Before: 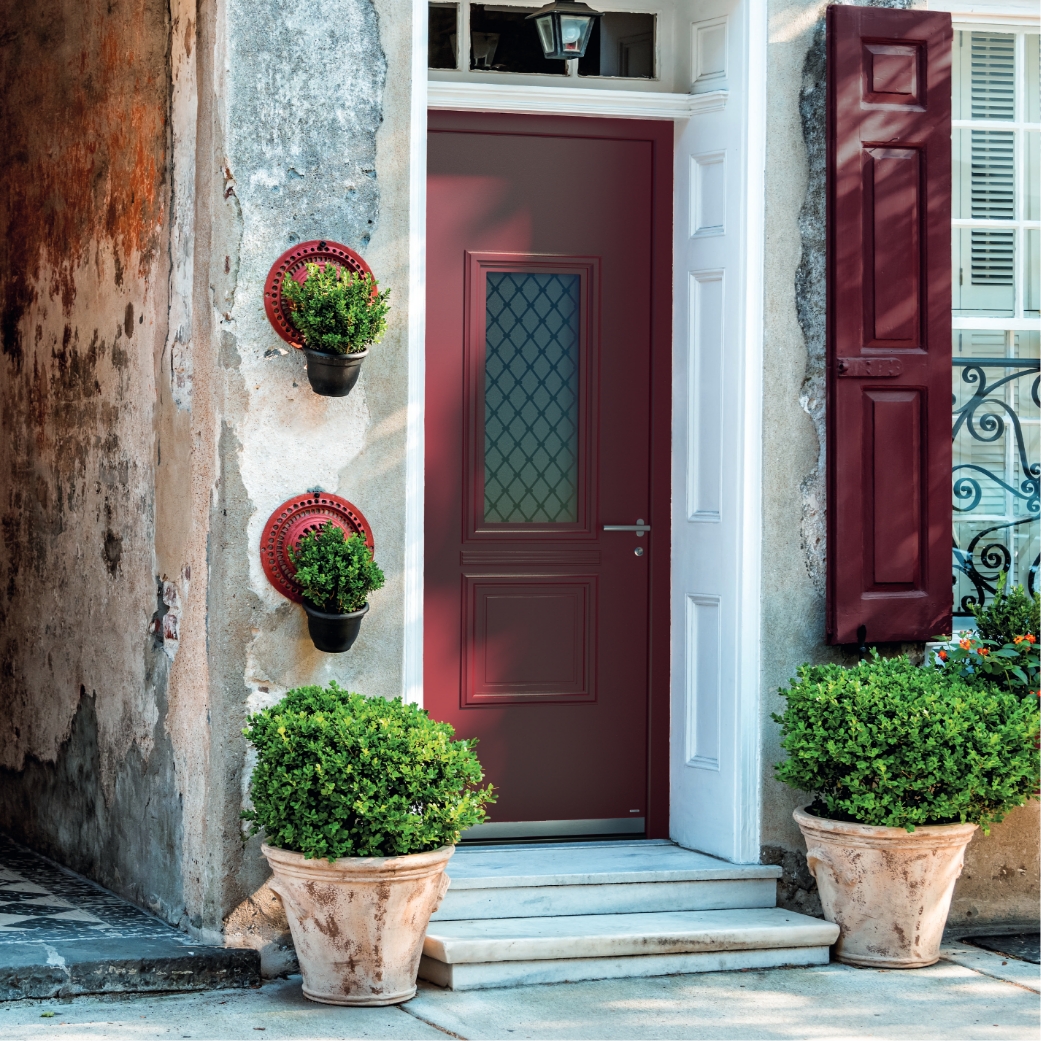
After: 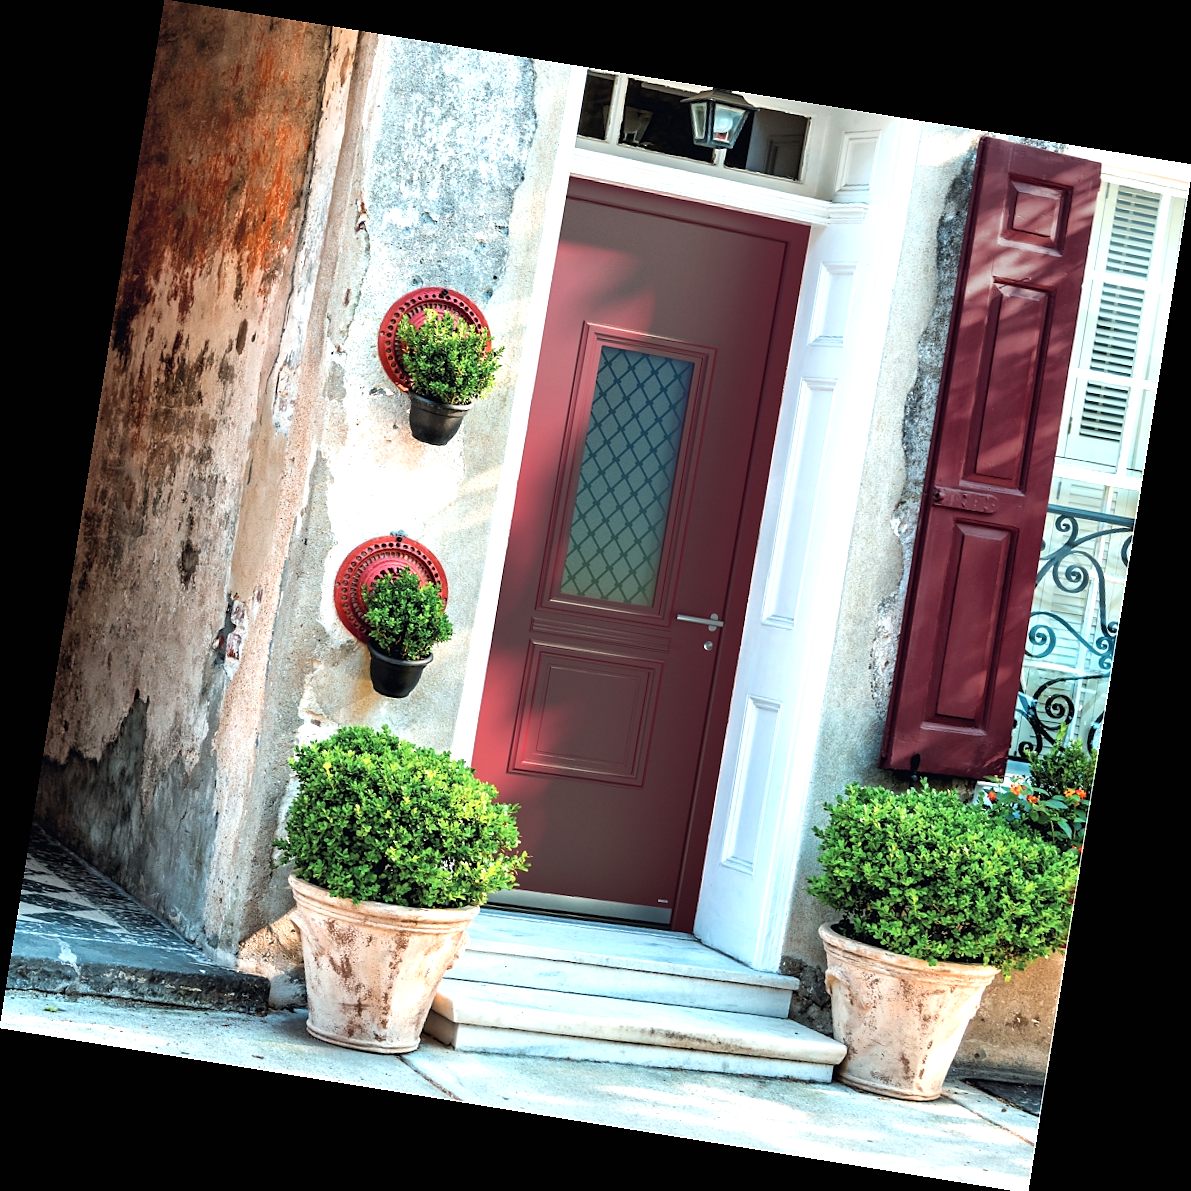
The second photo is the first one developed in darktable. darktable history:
rotate and perspective: rotation 9.12°, automatic cropping off
exposure: black level correction 0, exposure 0.7 EV, compensate exposure bias true, compensate highlight preservation false
sharpen: radius 1
